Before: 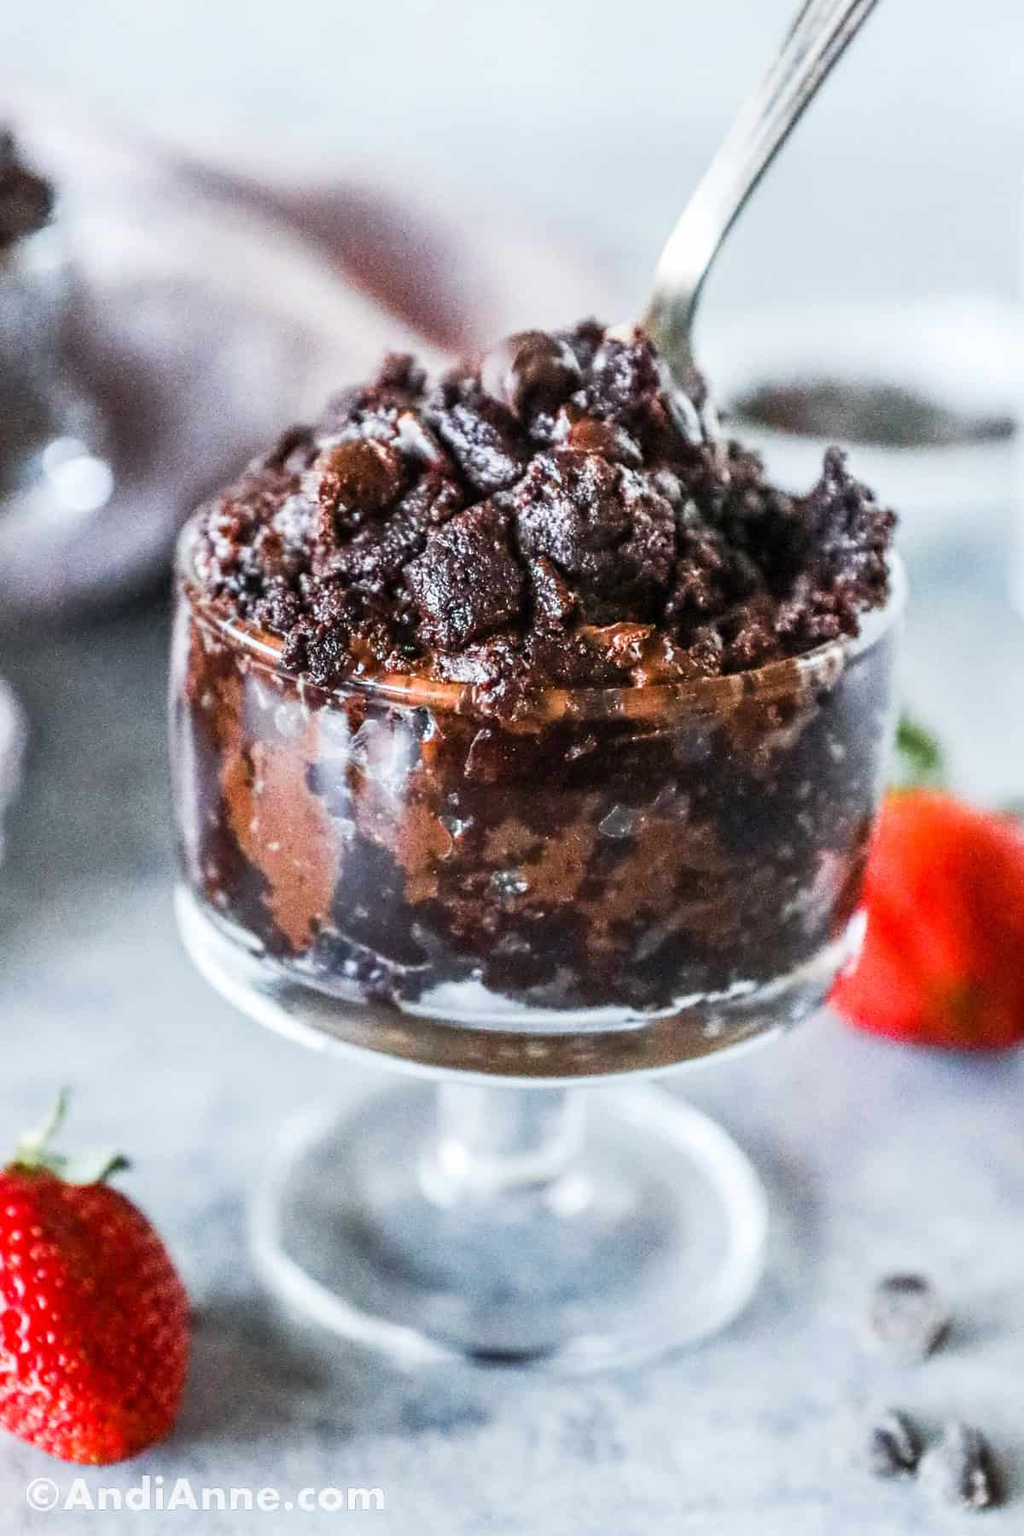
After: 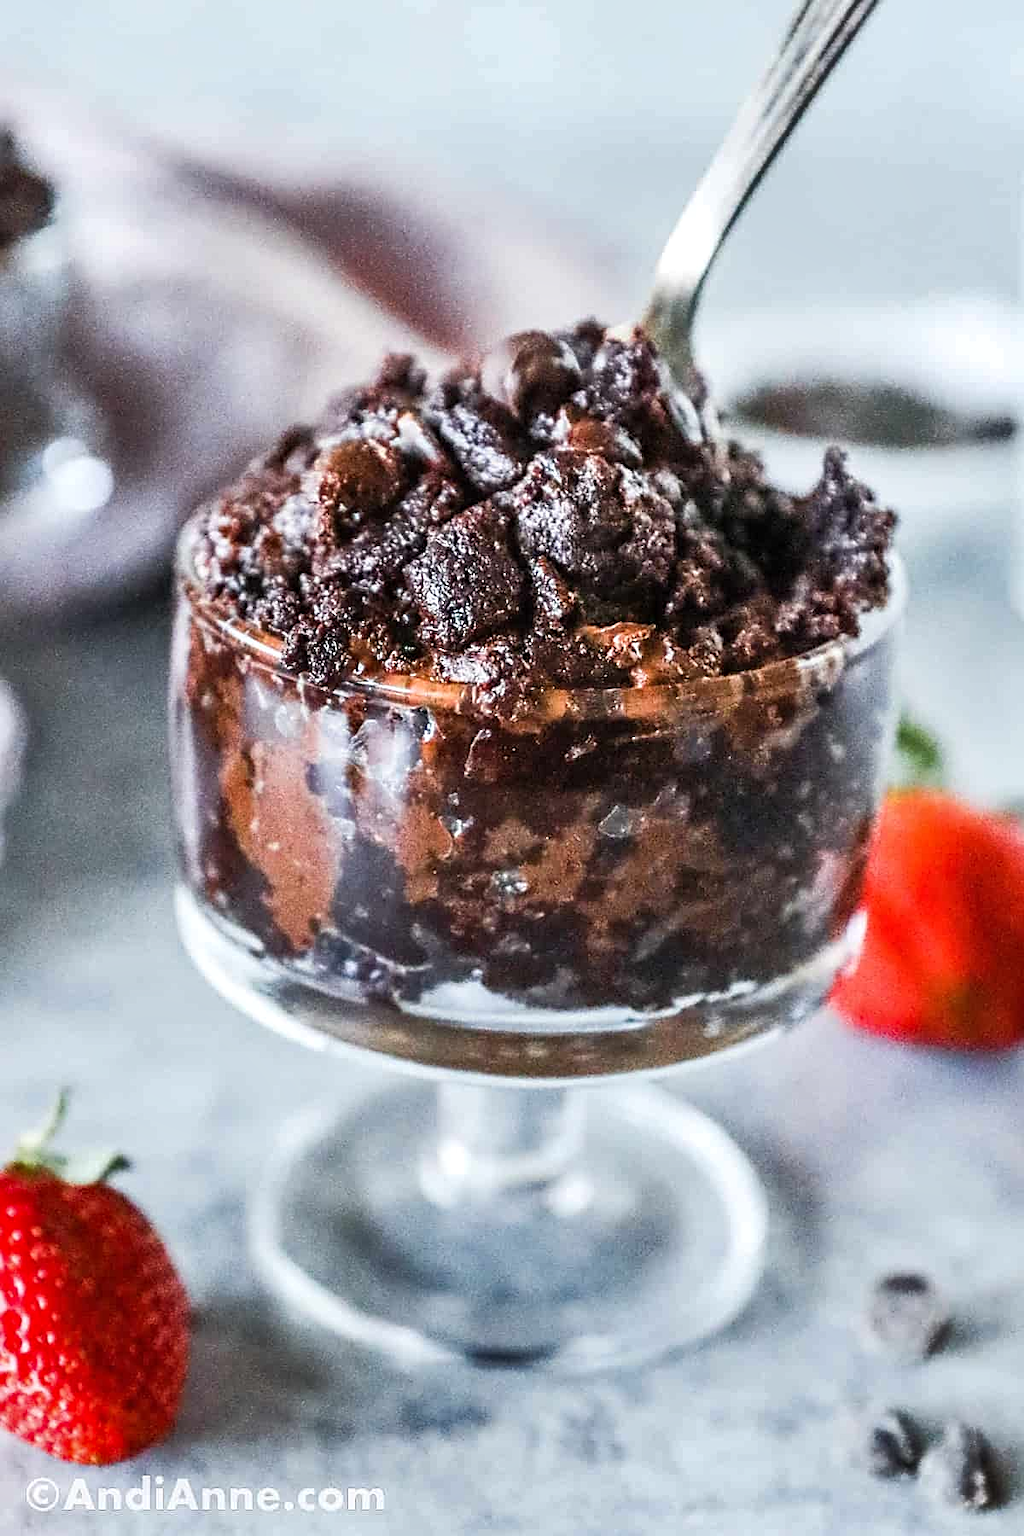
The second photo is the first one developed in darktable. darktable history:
sharpen: on, module defaults
shadows and highlights: white point adjustment 0.98, soften with gaussian
